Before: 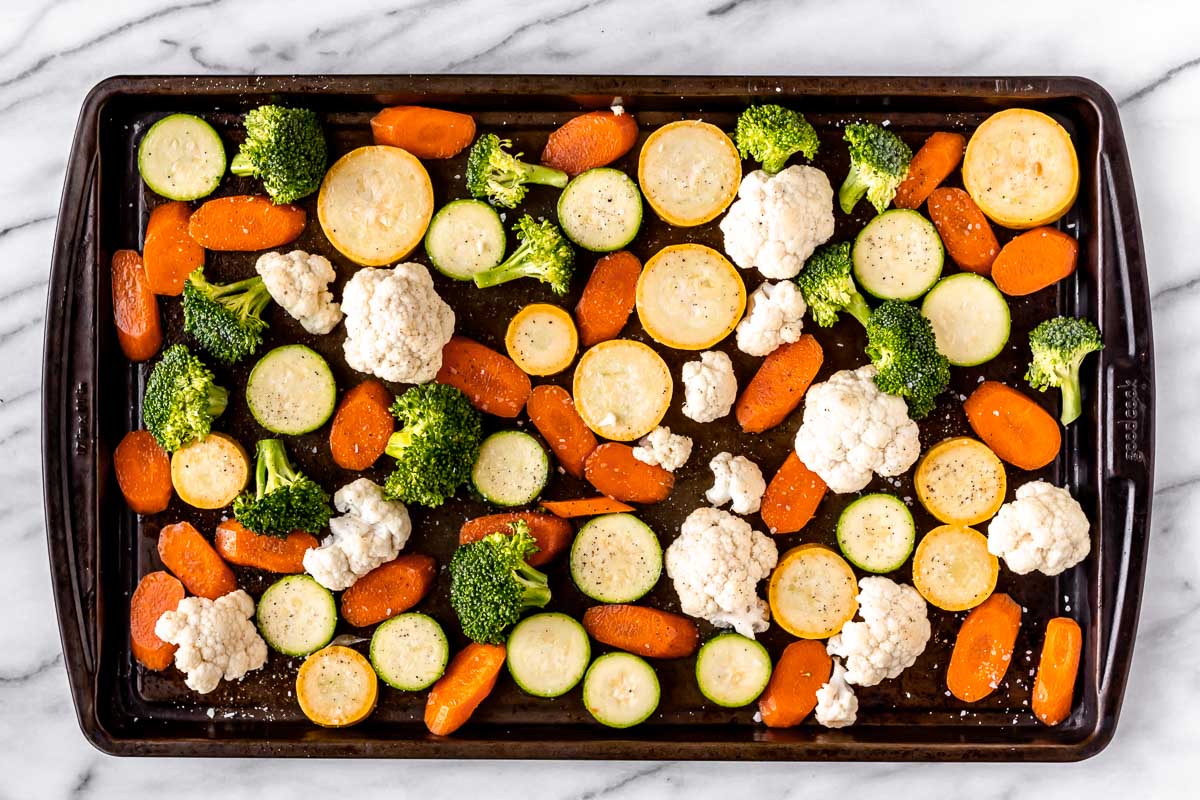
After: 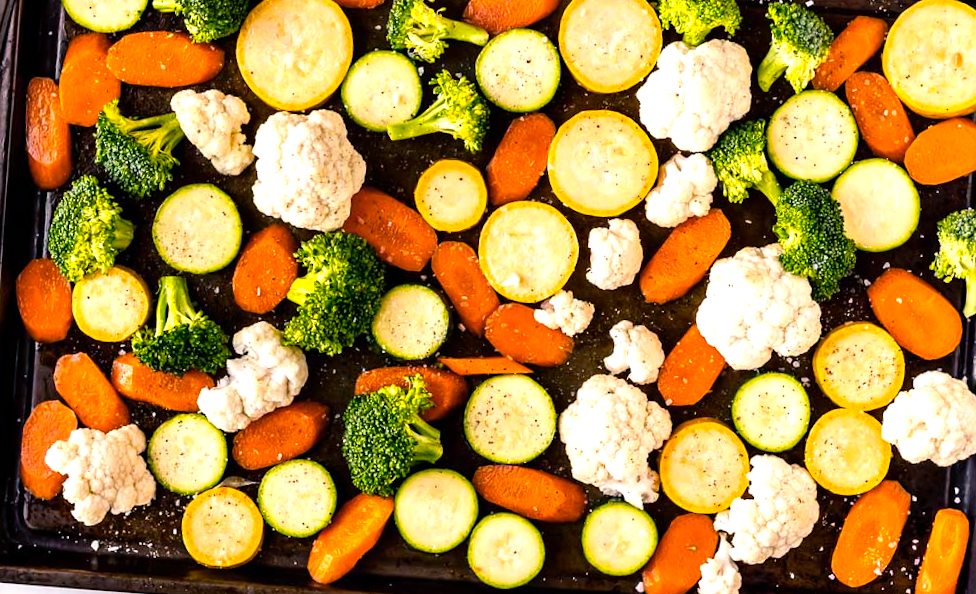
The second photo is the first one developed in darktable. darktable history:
tone equalizer: -8 EV -0.449 EV, -7 EV -0.381 EV, -6 EV -0.311 EV, -5 EV -0.25 EV, -3 EV 0.227 EV, -2 EV 0.361 EV, -1 EV 0.396 EV, +0 EV 0.425 EV
color balance rgb: shadows lift › chroma 7.284%, shadows lift › hue 246.15°, highlights gain › chroma 0.891%, highlights gain › hue 26.54°, perceptual saturation grading › global saturation 0.389%, global vibrance 39.76%
crop and rotate: angle -3.96°, left 9.742%, top 20.548%, right 12.256%, bottom 11.922%
